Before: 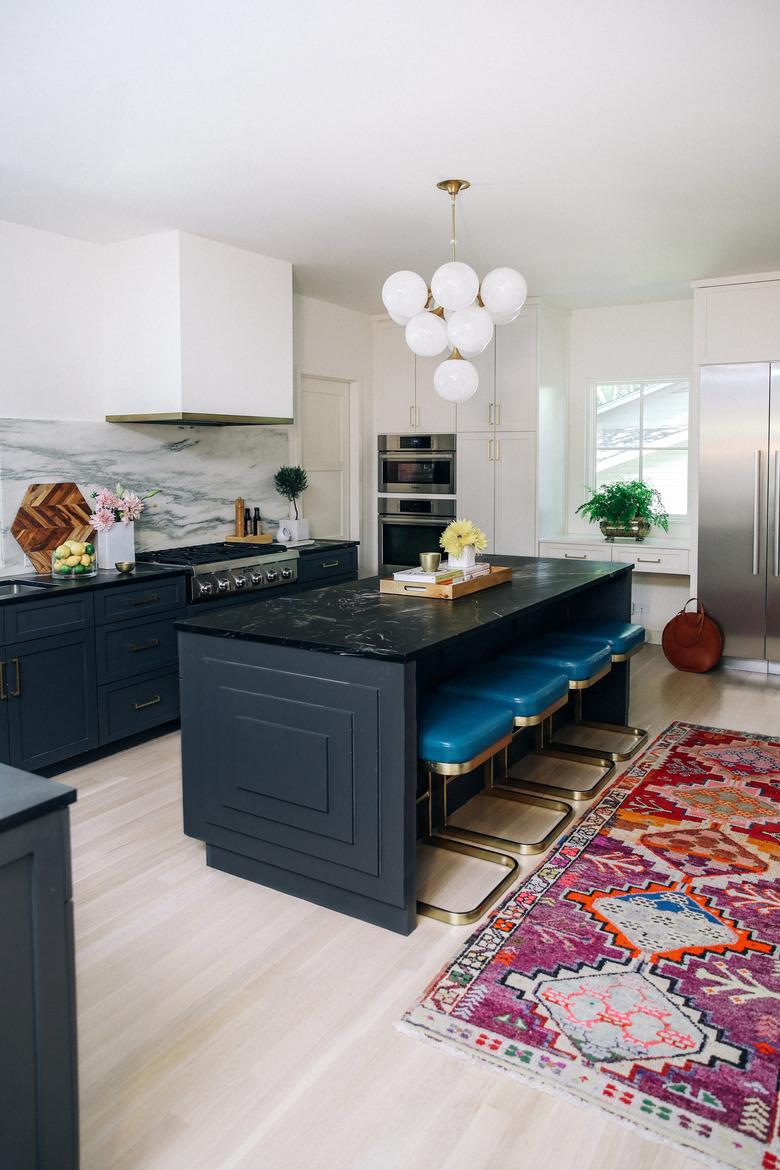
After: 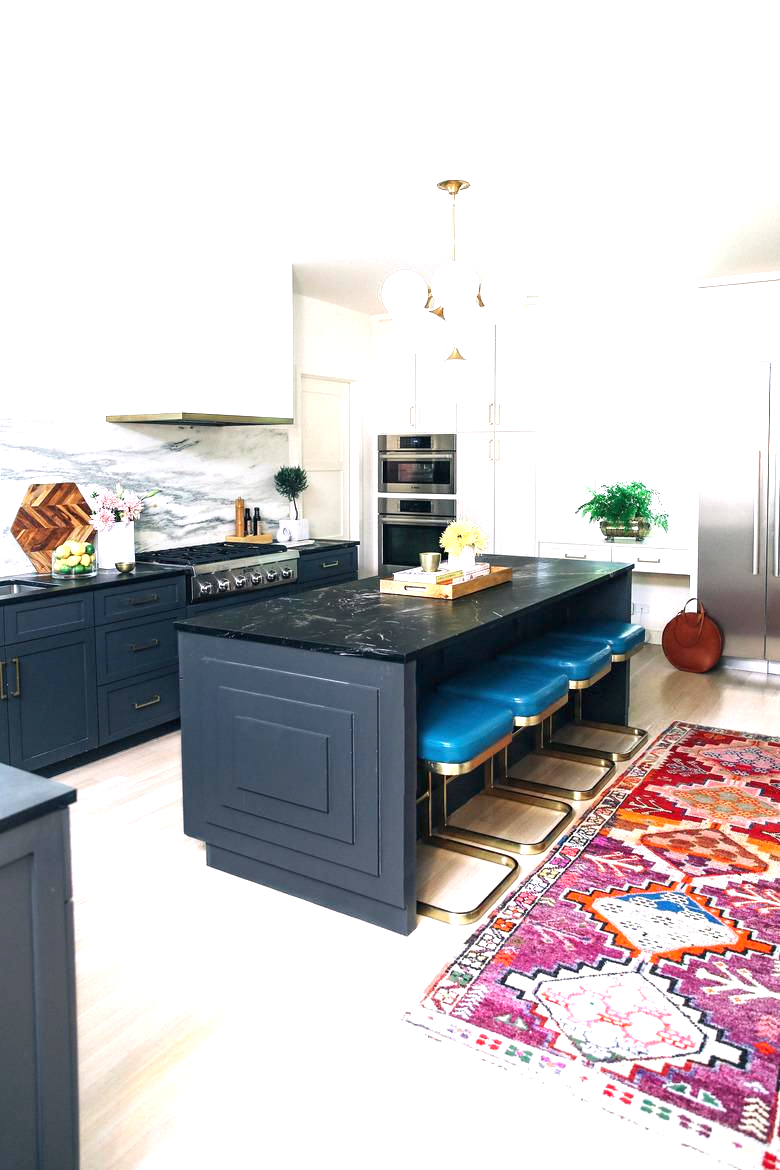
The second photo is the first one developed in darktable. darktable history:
white balance: red 1.004, blue 1.024
exposure: black level correction 0, exposure 1.2 EV, compensate highlight preservation false
